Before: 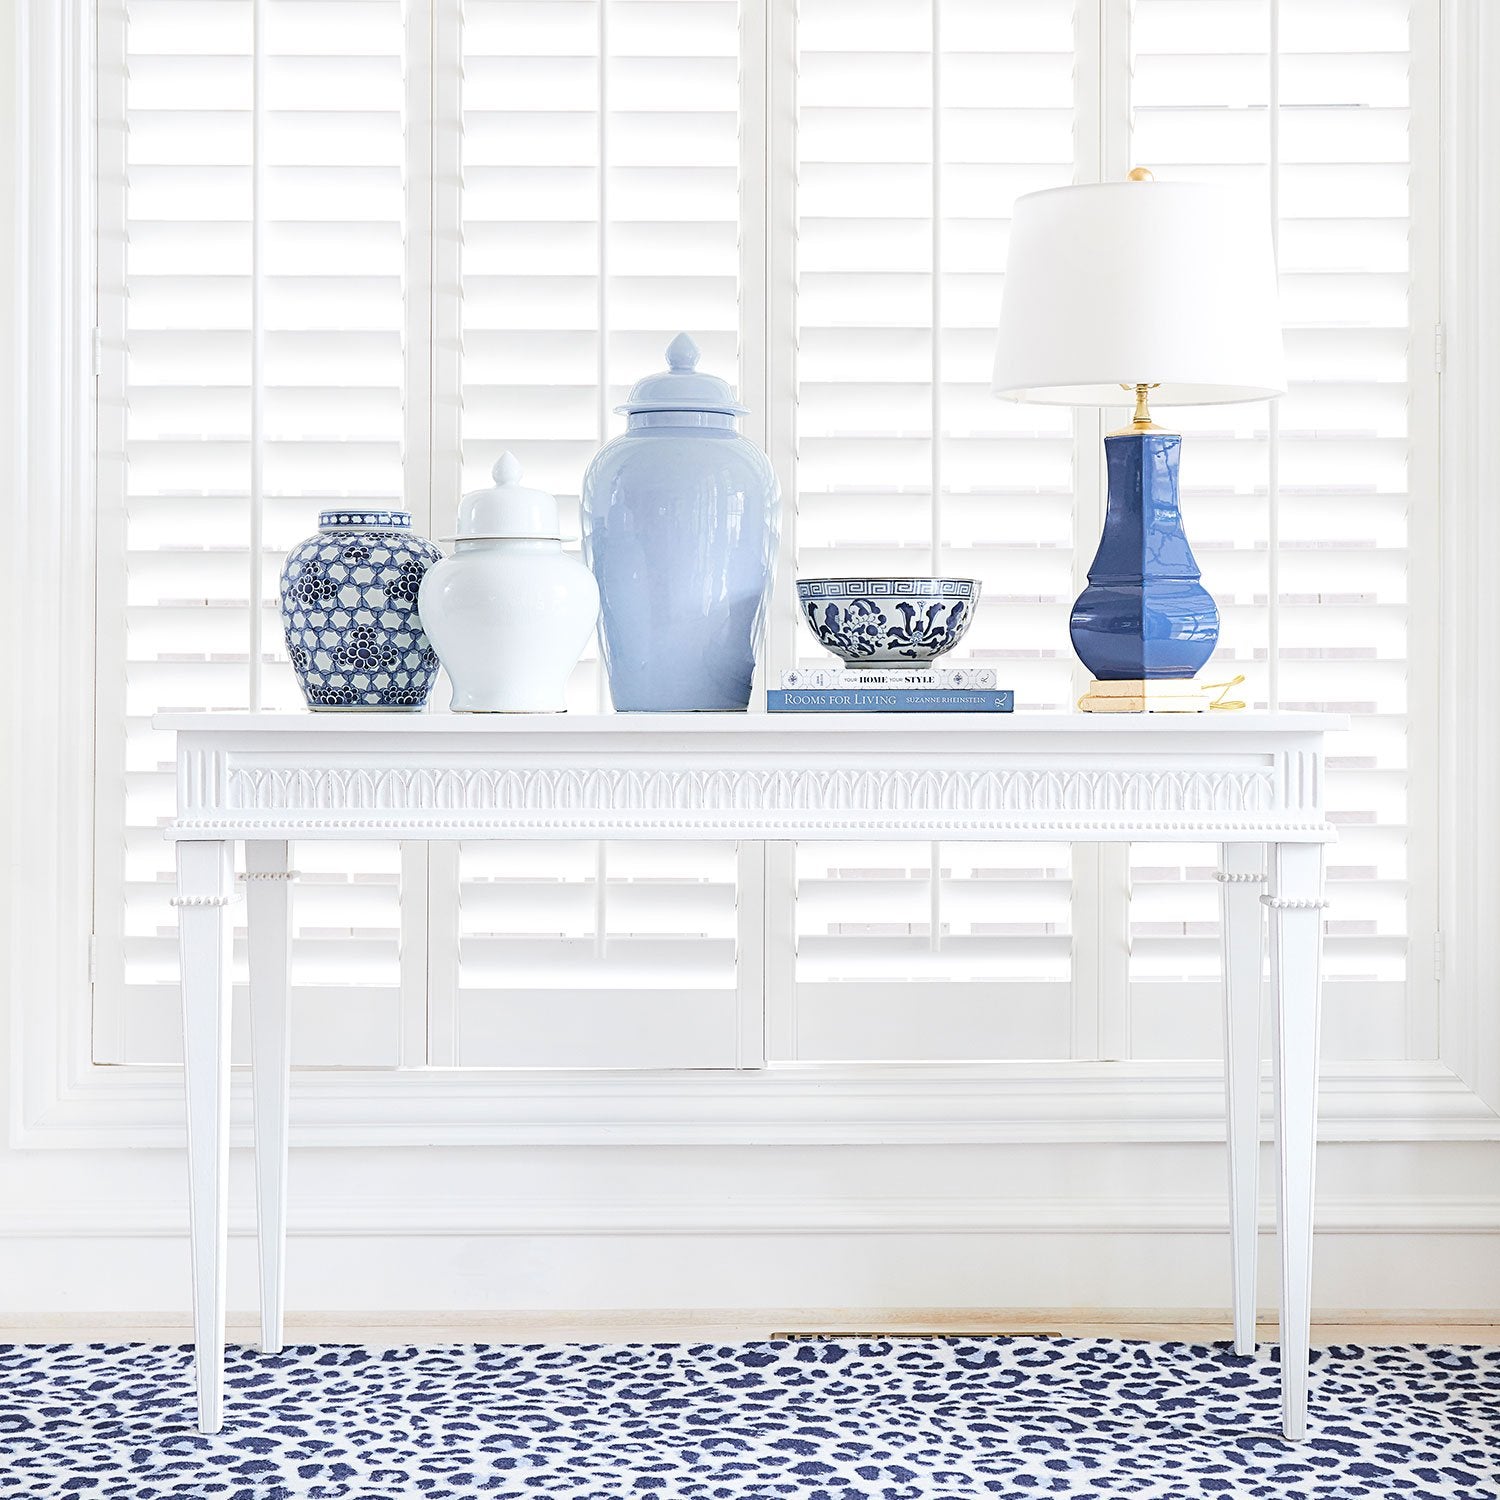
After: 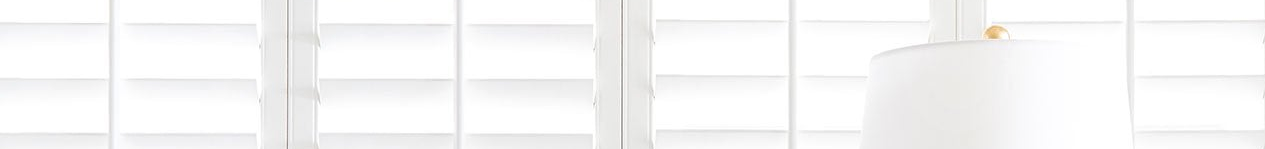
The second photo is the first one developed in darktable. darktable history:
base curve: curves: ch0 [(0, 0) (0.303, 0.277) (1, 1)]
crop and rotate: left 9.644%, top 9.491%, right 6.021%, bottom 80.509%
